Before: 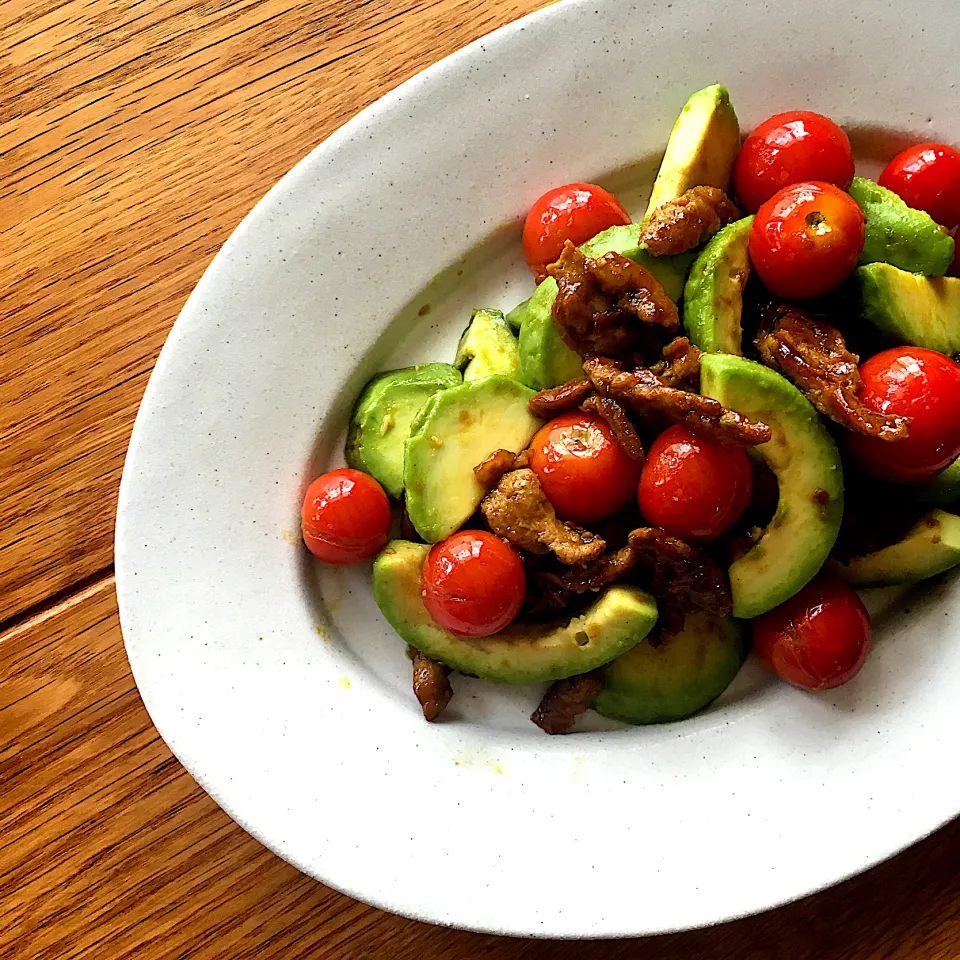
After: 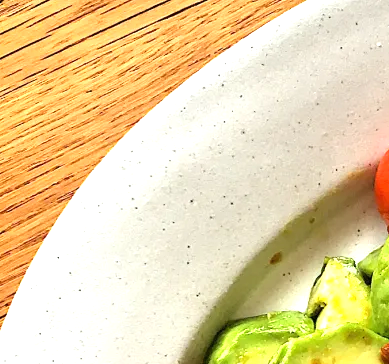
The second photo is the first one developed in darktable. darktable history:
exposure: black level correction 0, exposure 0.7 EV, compensate exposure bias true, compensate highlight preservation false
crop: left 15.452%, top 5.459%, right 43.956%, bottom 56.62%
